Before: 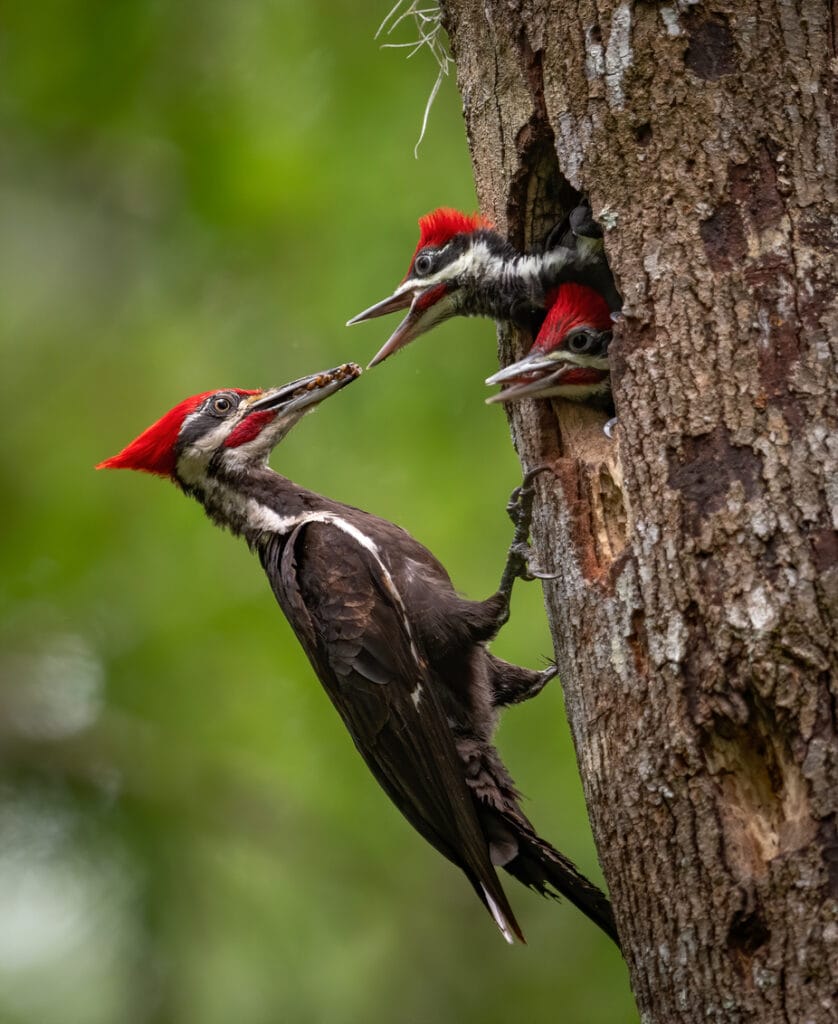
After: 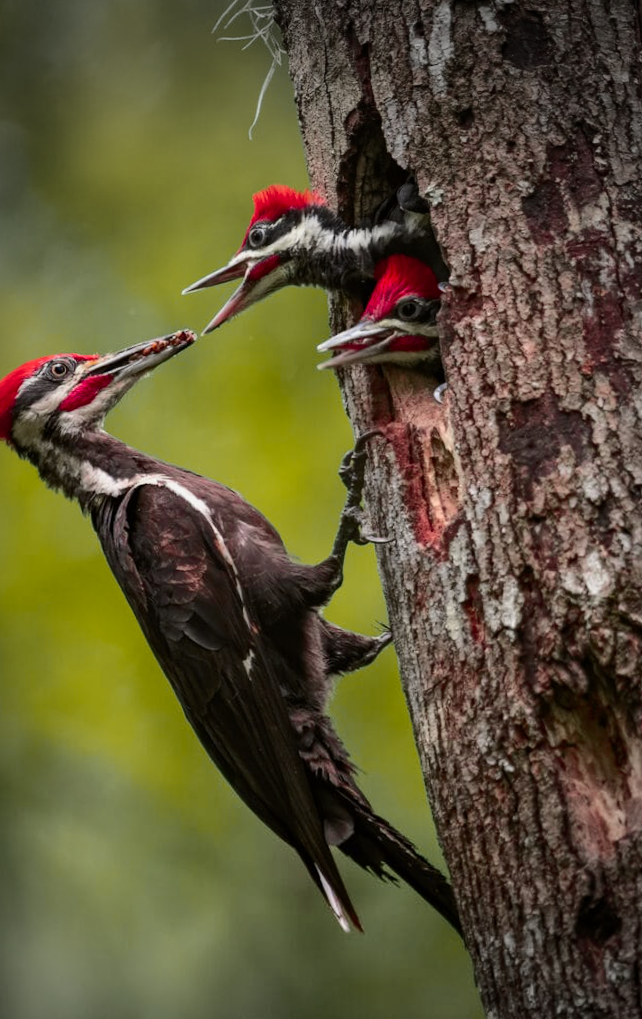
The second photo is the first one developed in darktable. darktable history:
crop: left 17.582%, bottom 0.031%
rotate and perspective: rotation 0.215°, lens shift (vertical) -0.139, crop left 0.069, crop right 0.939, crop top 0.002, crop bottom 0.996
tone curve: curves: ch0 [(0, 0) (0.23, 0.189) (0.486, 0.52) (0.822, 0.825) (0.994, 0.955)]; ch1 [(0, 0) (0.226, 0.261) (0.379, 0.442) (0.469, 0.468) (0.495, 0.498) (0.514, 0.509) (0.561, 0.603) (0.59, 0.656) (1, 1)]; ch2 [(0, 0) (0.269, 0.299) (0.459, 0.43) (0.498, 0.5) (0.523, 0.52) (0.586, 0.569) (0.635, 0.617) (0.659, 0.681) (0.718, 0.764) (1, 1)], color space Lab, independent channels, preserve colors none
vignetting: fall-off start 64.63%, center (-0.034, 0.148), width/height ratio 0.881
